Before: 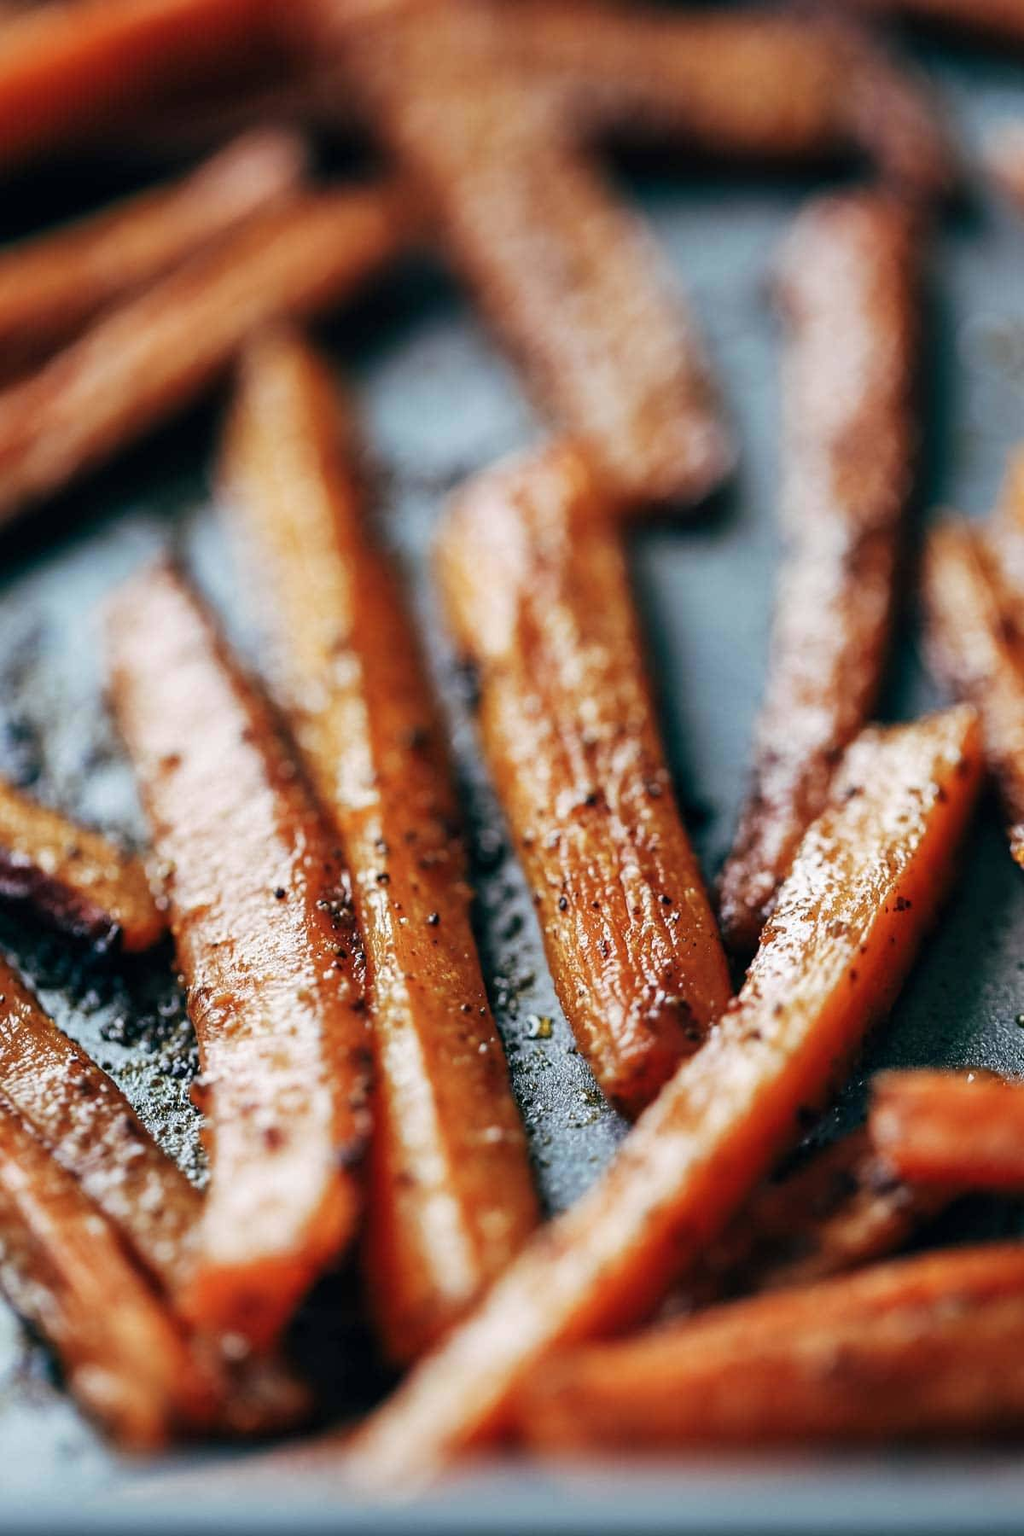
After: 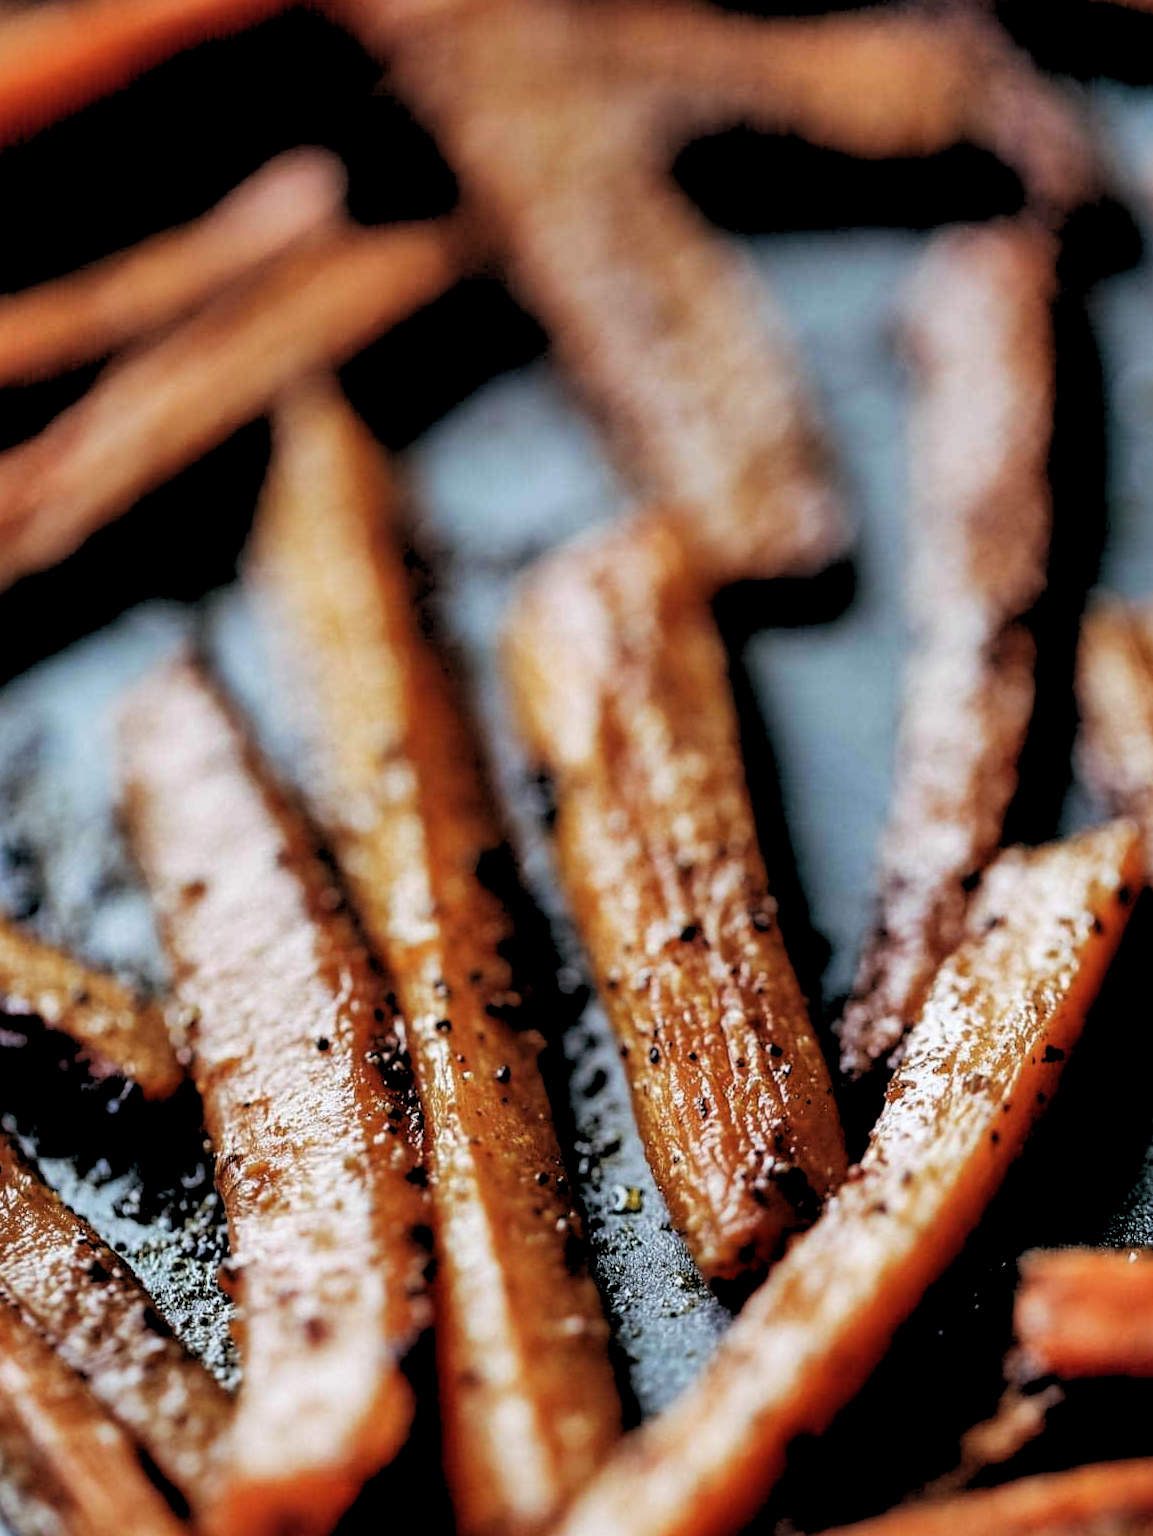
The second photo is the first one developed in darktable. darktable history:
crop and rotate: angle 0.2°, left 0.275%, right 3.127%, bottom 14.18%
shadows and highlights: white point adjustment -3.64, highlights -63.34, highlights color adjustment 42%, soften with gaussian
white balance: red 0.982, blue 1.018
rgb levels: levels [[0.034, 0.472, 0.904], [0, 0.5, 1], [0, 0.5, 1]]
